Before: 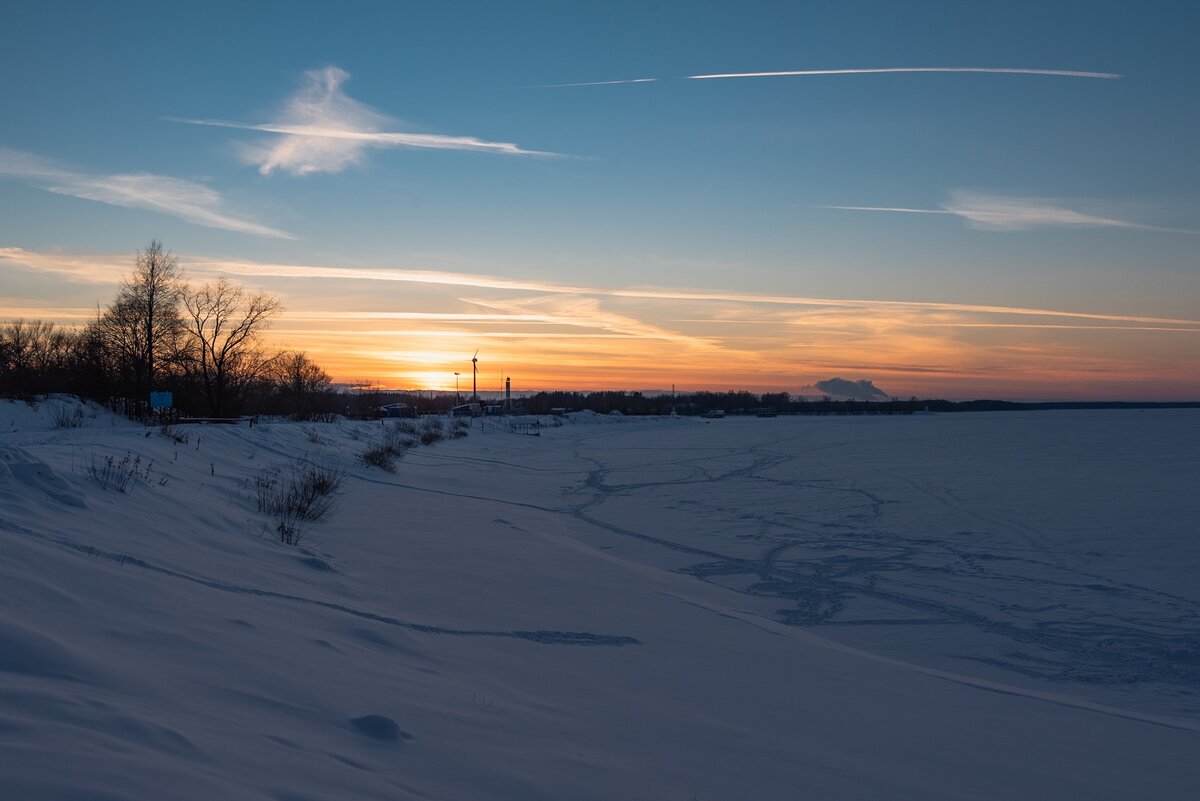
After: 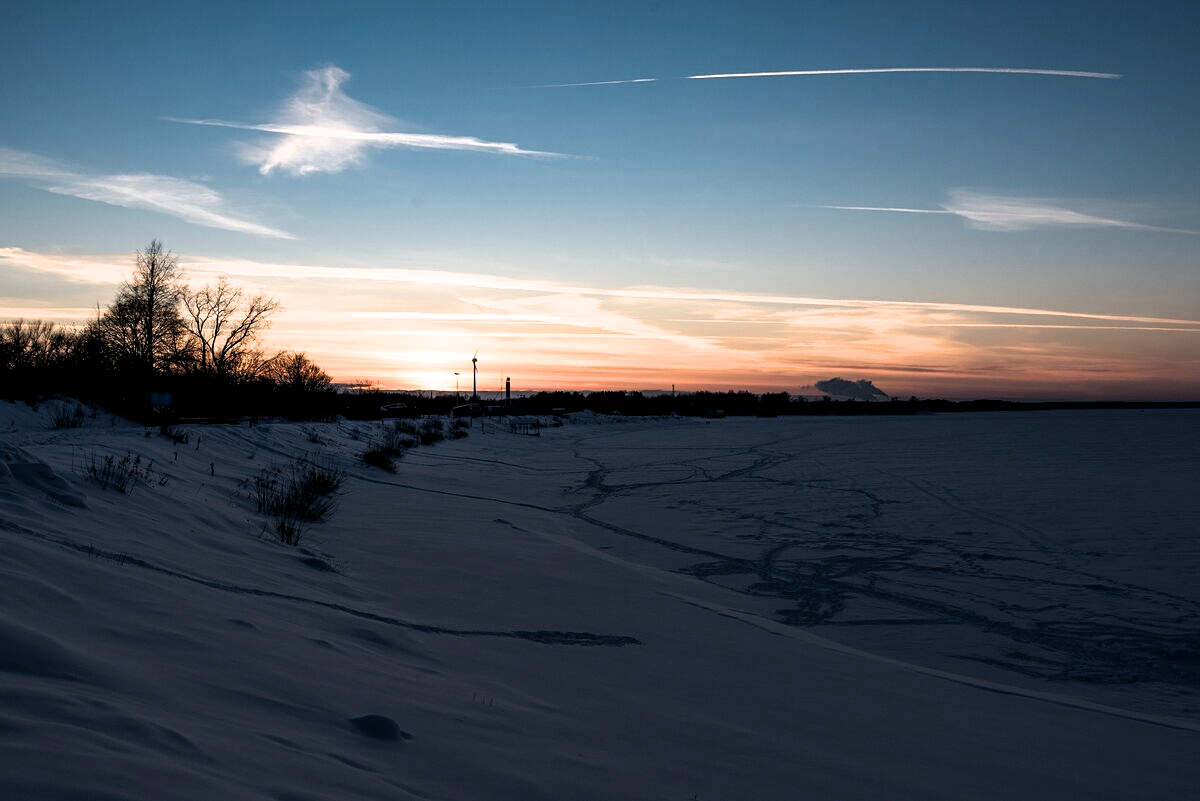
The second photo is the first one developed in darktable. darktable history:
filmic rgb: black relative exposure -8.26 EV, white relative exposure 2.21 EV, threshold 5.96 EV, hardness 7.16, latitude 85.47%, contrast 1.683, highlights saturation mix -3.47%, shadows ↔ highlights balance -2.71%, enable highlight reconstruction true
tone equalizer: edges refinement/feathering 500, mask exposure compensation -1.57 EV, preserve details no
exposure: black level correction 0.007, compensate highlight preservation false
